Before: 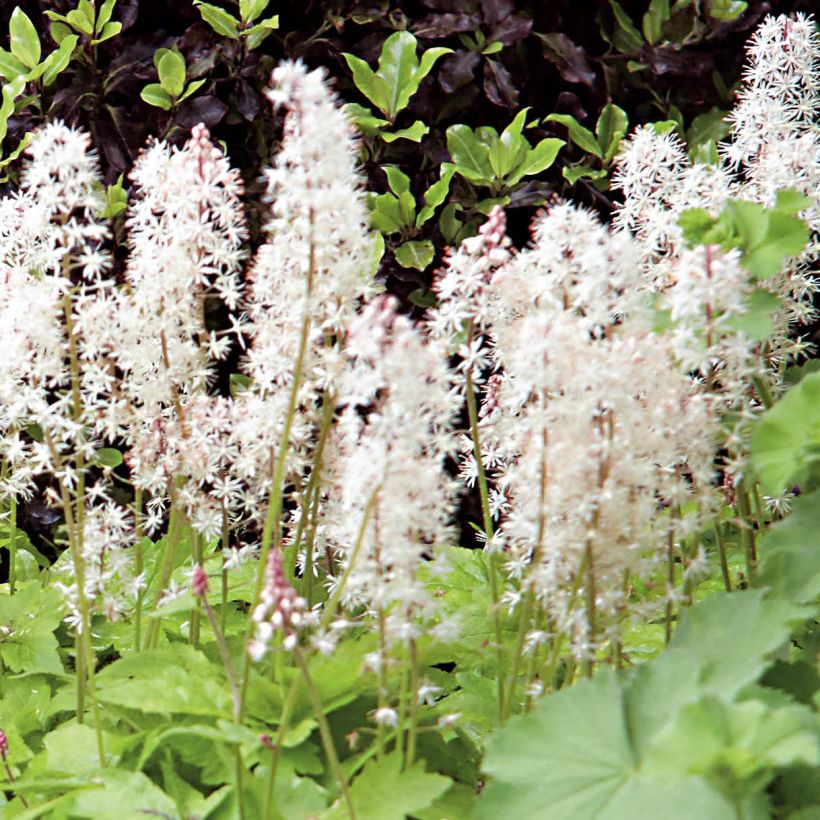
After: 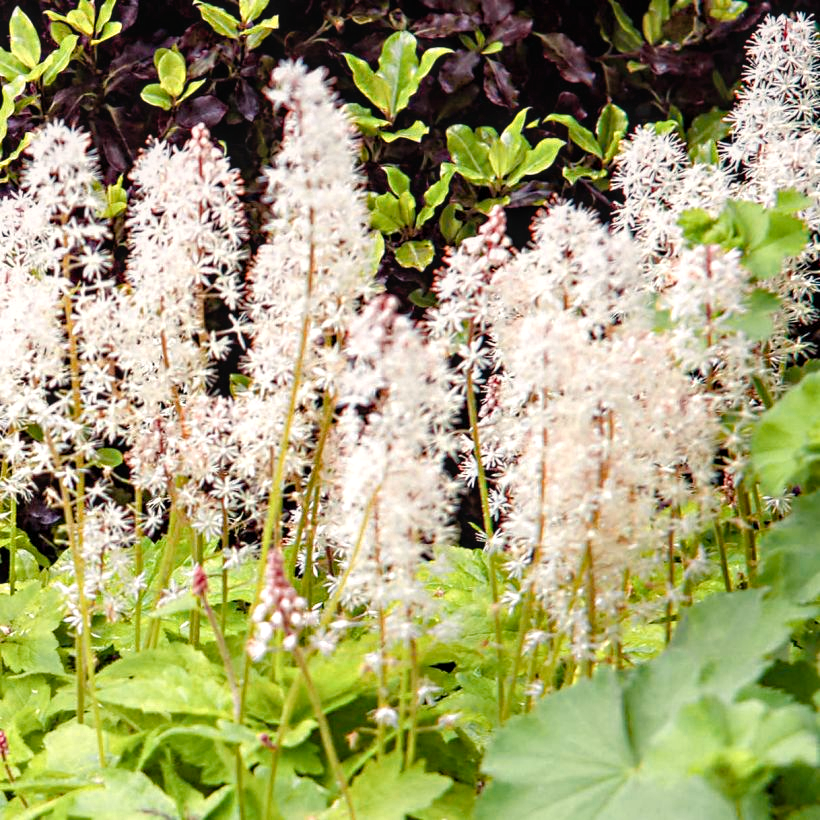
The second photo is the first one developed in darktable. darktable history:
color balance rgb: shadows lift › chroma 3.195%, shadows lift › hue 280.42°, power › hue 172.28°, highlights gain › chroma 1.342%, highlights gain › hue 55.08°, linear chroma grading › global chroma 8.829%, perceptual saturation grading › global saturation 20%, perceptual saturation grading › highlights -24.996%, perceptual saturation grading › shadows 50.053%
local contrast: on, module defaults
color zones: curves: ch0 [(0.018, 0.548) (0.224, 0.64) (0.425, 0.447) (0.675, 0.575) (0.732, 0.579)]; ch1 [(0.066, 0.487) (0.25, 0.5) (0.404, 0.43) (0.75, 0.421) (0.956, 0.421)]; ch2 [(0.044, 0.561) (0.215, 0.465) (0.399, 0.544) (0.465, 0.548) (0.614, 0.447) (0.724, 0.43) (0.882, 0.623) (0.956, 0.632)]
